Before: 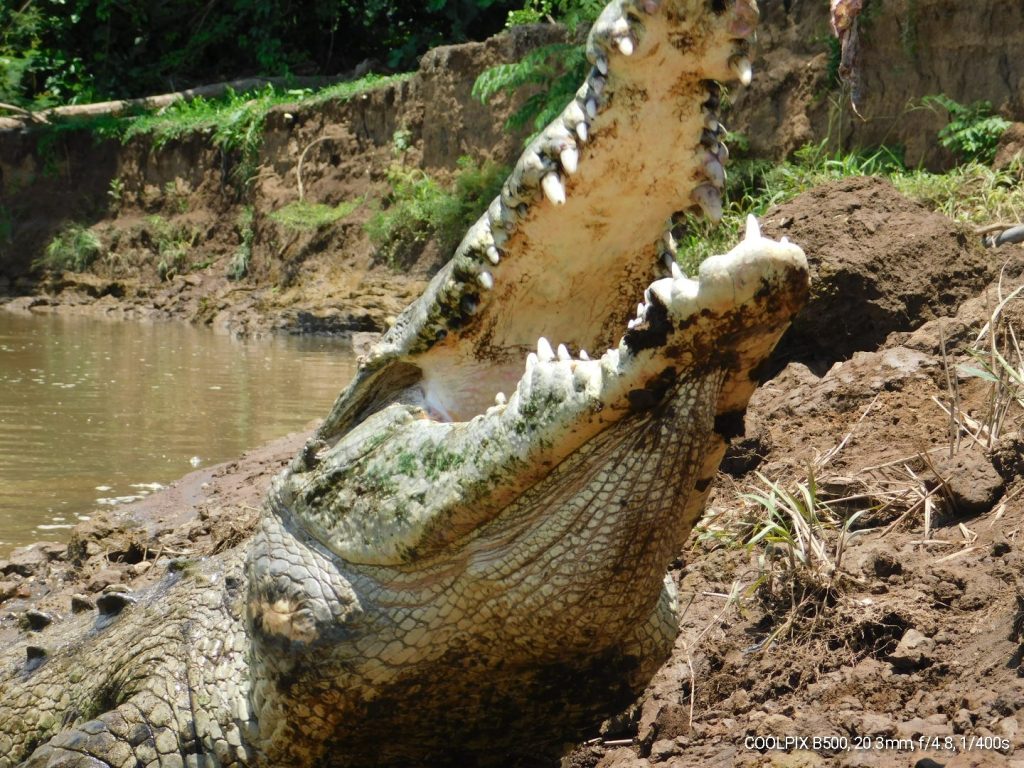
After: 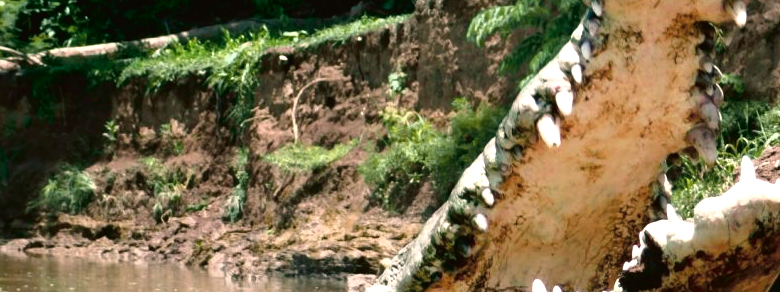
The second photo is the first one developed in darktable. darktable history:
crop: left 0.579%, top 7.627%, right 23.167%, bottom 54.275%
tone curve: curves: ch0 [(0, 0.021) (0.059, 0.053) (0.197, 0.191) (0.32, 0.311) (0.495, 0.505) (0.725, 0.731) (0.89, 0.919) (1, 1)]; ch1 [(0, 0) (0.094, 0.081) (0.285, 0.299) (0.401, 0.424) (0.453, 0.439) (0.495, 0.496) (0.54, 0.55) (0.615, 0.637) (0.657, 0.683) (1, 1)]; ch2 [(0, 0) (0.257, 0.217) (0.43, 0.421) (0.498, 0.507) (0.547, 0.539) (0.595, 0.56) (0.644, 0.599) (1, 1)], color space Lab, independent channels, preserve colors none
exposure: compensate highlight preservation false
color balance rgb: shadows lift › chroma 2%, shadows lift › hue 185.64°, power › luminance 1.48%, highlights gain › chroma 3%, highlights gain › hue 54.51°, global offset › luminance -0.4%, perceptual saturation grading › highlights -18.47%, perceptual saturation grading › mid-tones 6.62%, perceptual saturation grading › shadows 28.22%, perceptual brilliance grading › highlights 15.68%, perceptual brilliance grading › shadows -14.29%, global vibrance 25.96%, contrast 6.45%
